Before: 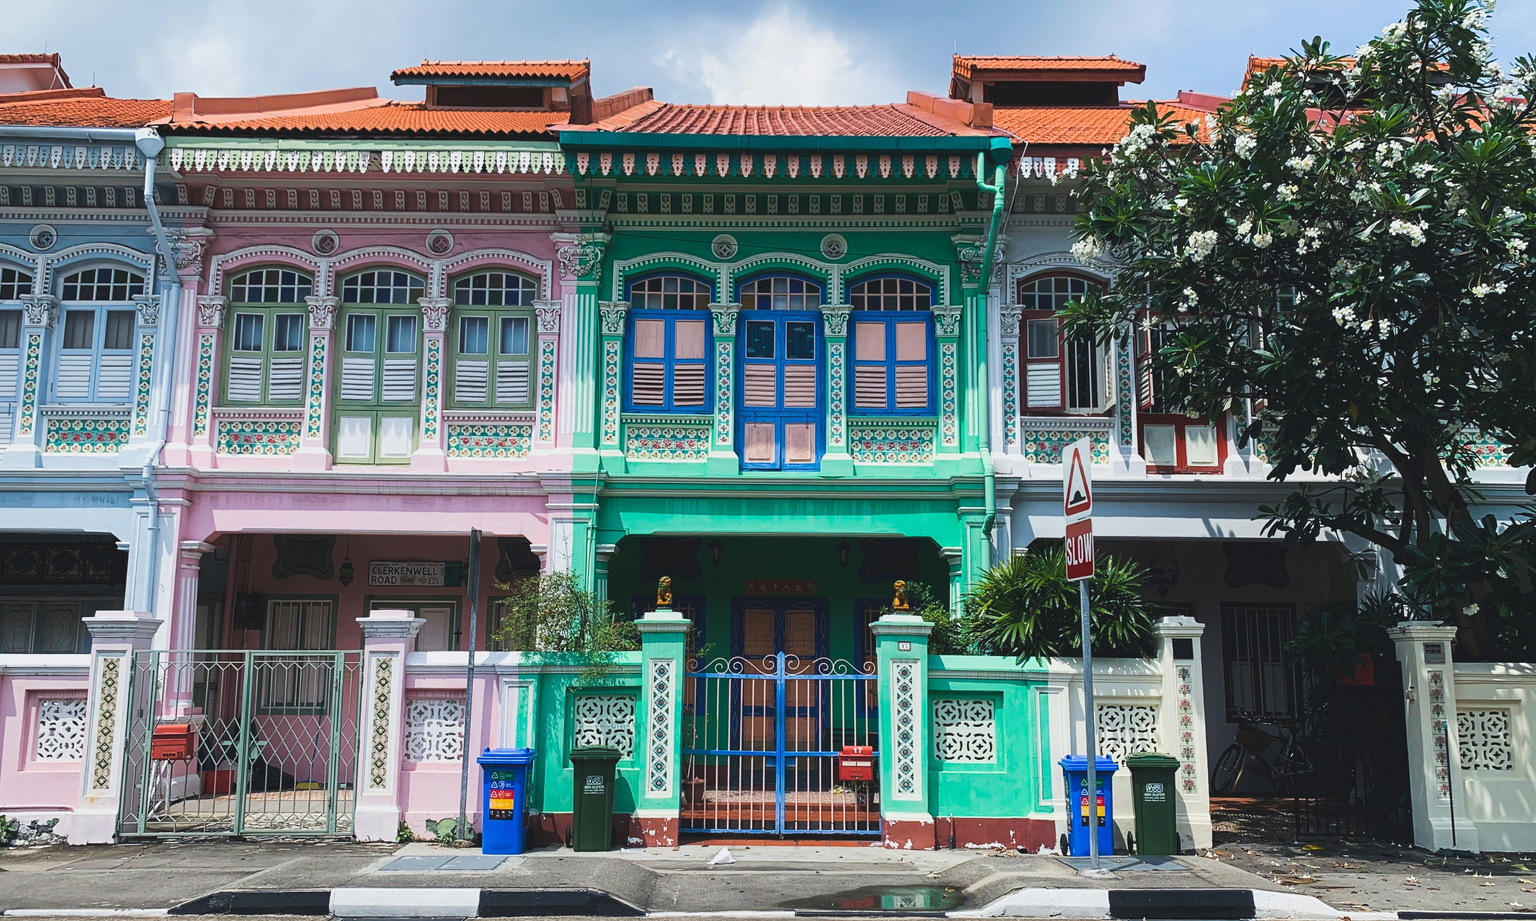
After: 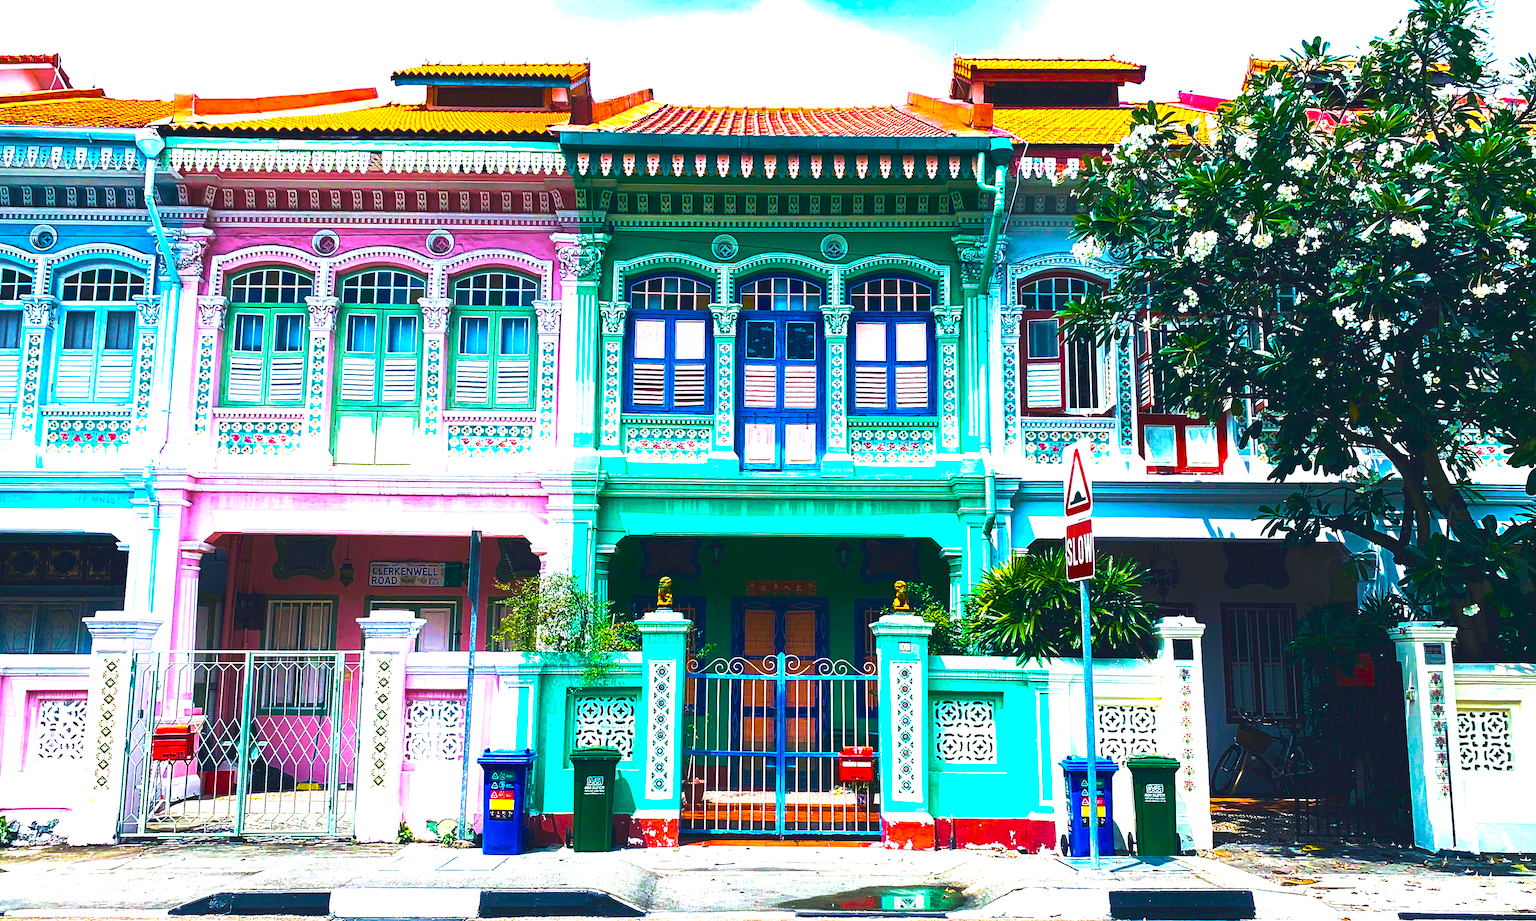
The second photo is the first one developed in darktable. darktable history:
color balance rgb: linear chroma grading › global chroma 20%, perceptual saturation grading › global saturation 65%, perceptual saturation grading › highlights 60%, perceptual saturation grading › mid-tones 50%, perceptual saturation grading › shadows 50%, perceptual brilliance grading › global brilliance 30%, perceptual brilliance grading › highlights 50%, perceptual brilliance grading › mid-tones 50%, perceptual brilliance grading › shadows -22%, global vibrance 20%
color calibration: x 0.355, y 0.367, temperature 4700.38 K
velvia: strength 45%
